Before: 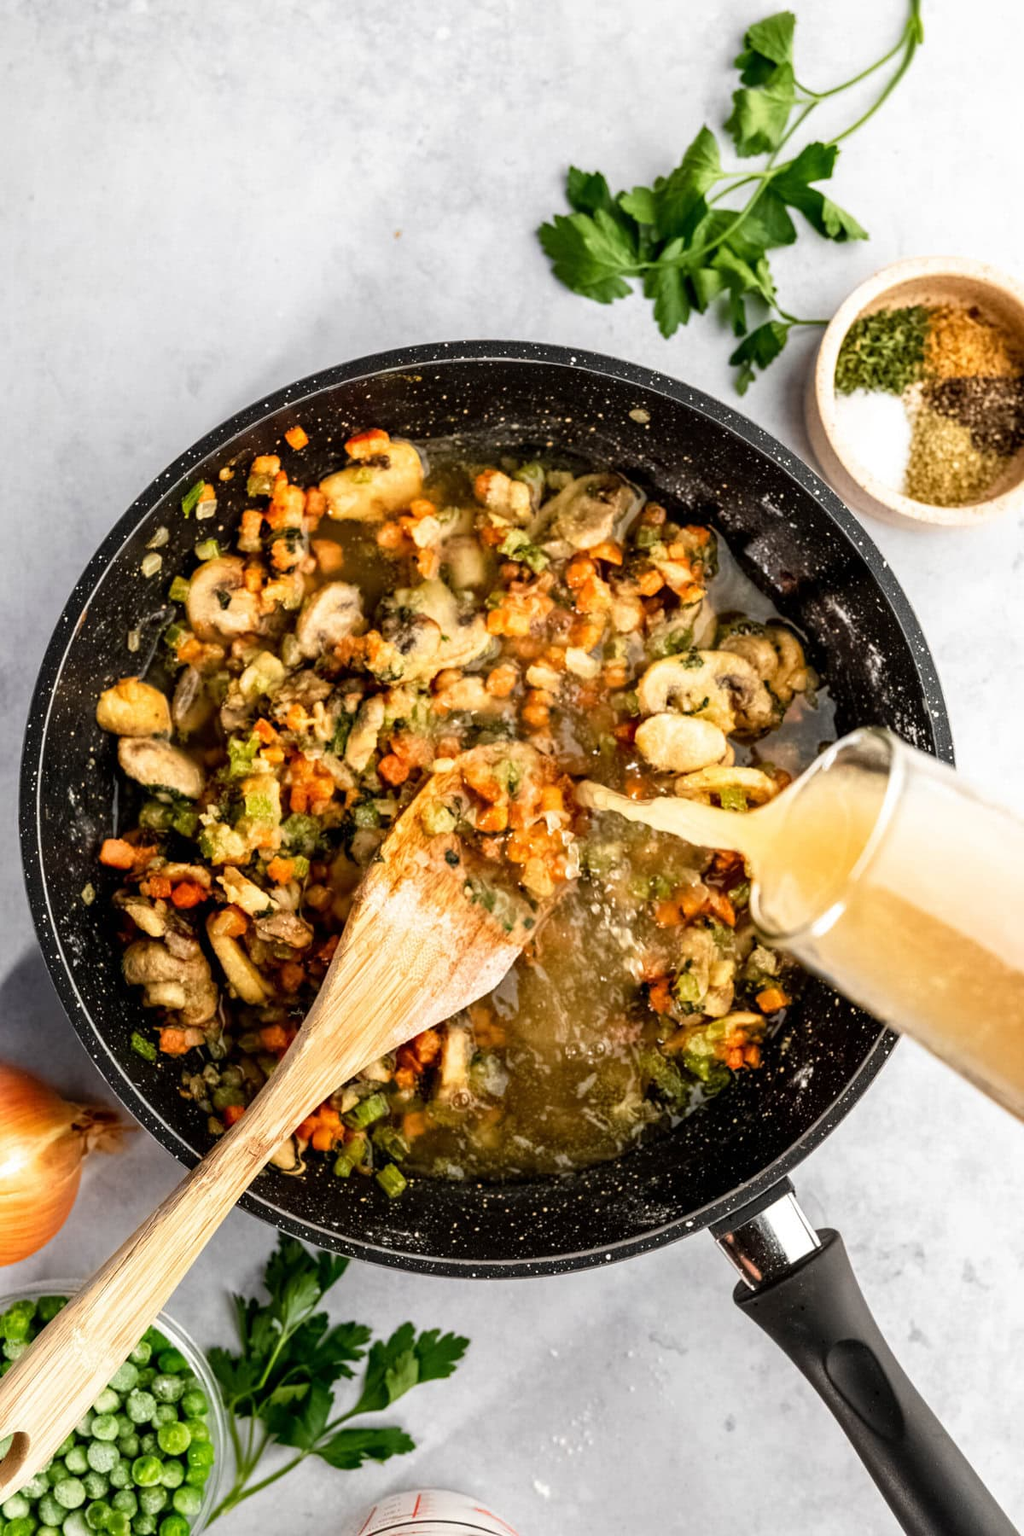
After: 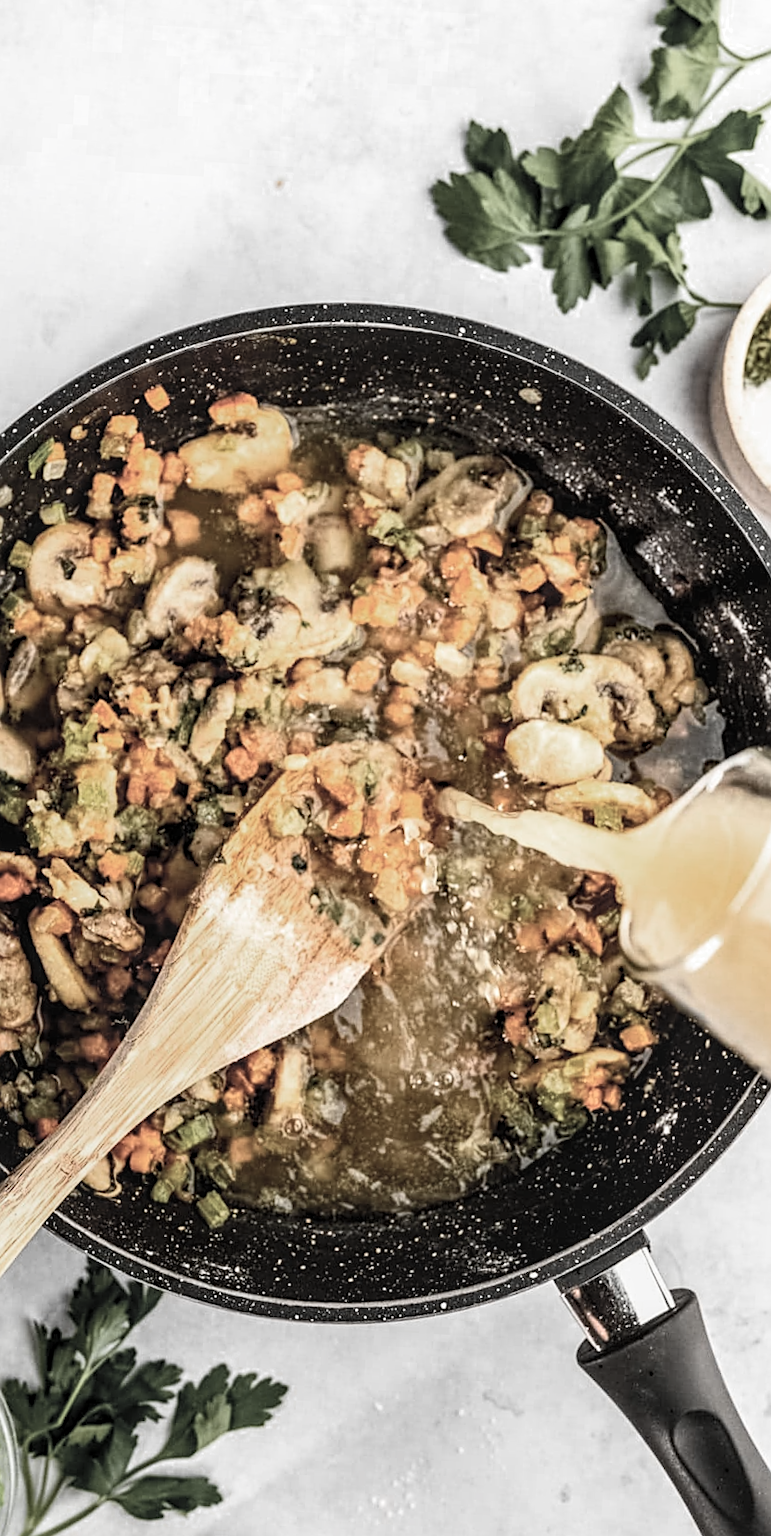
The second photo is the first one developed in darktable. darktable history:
crop and rotate: angle -3.32°, left 13.941%, top 0.018%, right 10.743%, bottom 0.043%
color zones: curves: ch0 [(0, 0.613) (0.01, 0.613) (0.245, 0.448) (0.498, 0.529) (0.642, 0.665) (0.879, 0.777) (0.99, 0.613)]; ch1 [(0, 0.035) (0.121, 0.189) (0.259, 0.197) (0.415, 0.061) (0.589, 0.022) (0.732, 0.022) (0.857, 0.026) (0.991, 0.053)]
local contrast: on, module defaults
sharpen: on, module defaults
contrast brightness saturation: contrast 0.204, brightness 0.164, saturation 0.217
